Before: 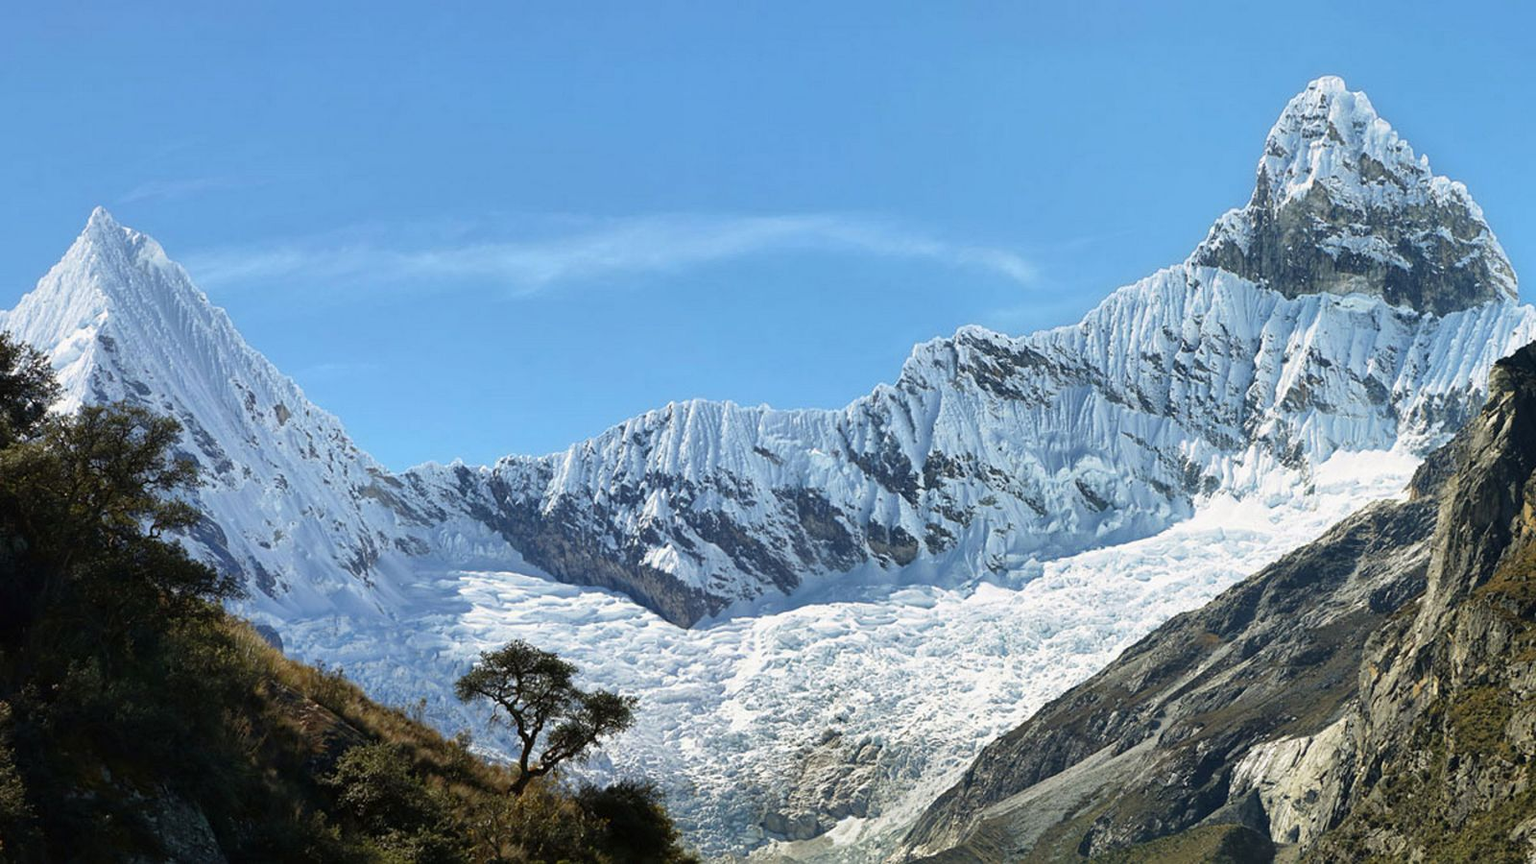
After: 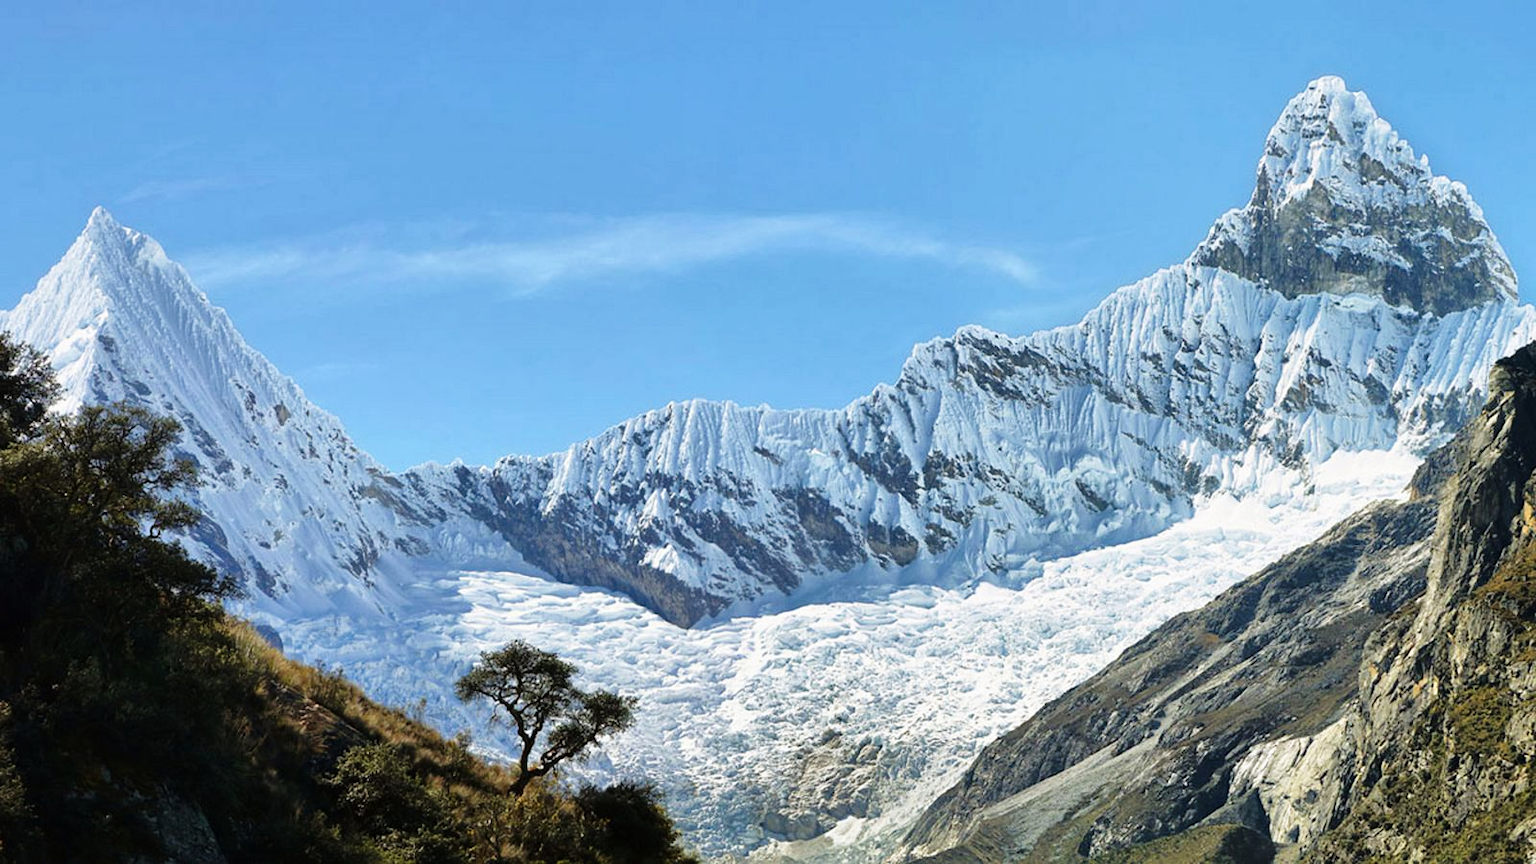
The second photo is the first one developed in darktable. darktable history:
tone equalizer: -8 EV 0.001 EV, -7 EV -0.004 EV, -6 EV 0.009 EV, -5 EV 0.032 EV, -4 EV 0.276 EV, -3 EV 0.644 EV, -2 EV 0.584 EV, -1 EV 0.187 EV, +0 EV 0.024 EV
tone curve: curves: ch0 [(0, 0) (0.08, 0.06) (0.17, 0.14) (0.5, 0.5) (0.83, 0.86) (0.92, 0.94) (1, 1)], preserve colors none
